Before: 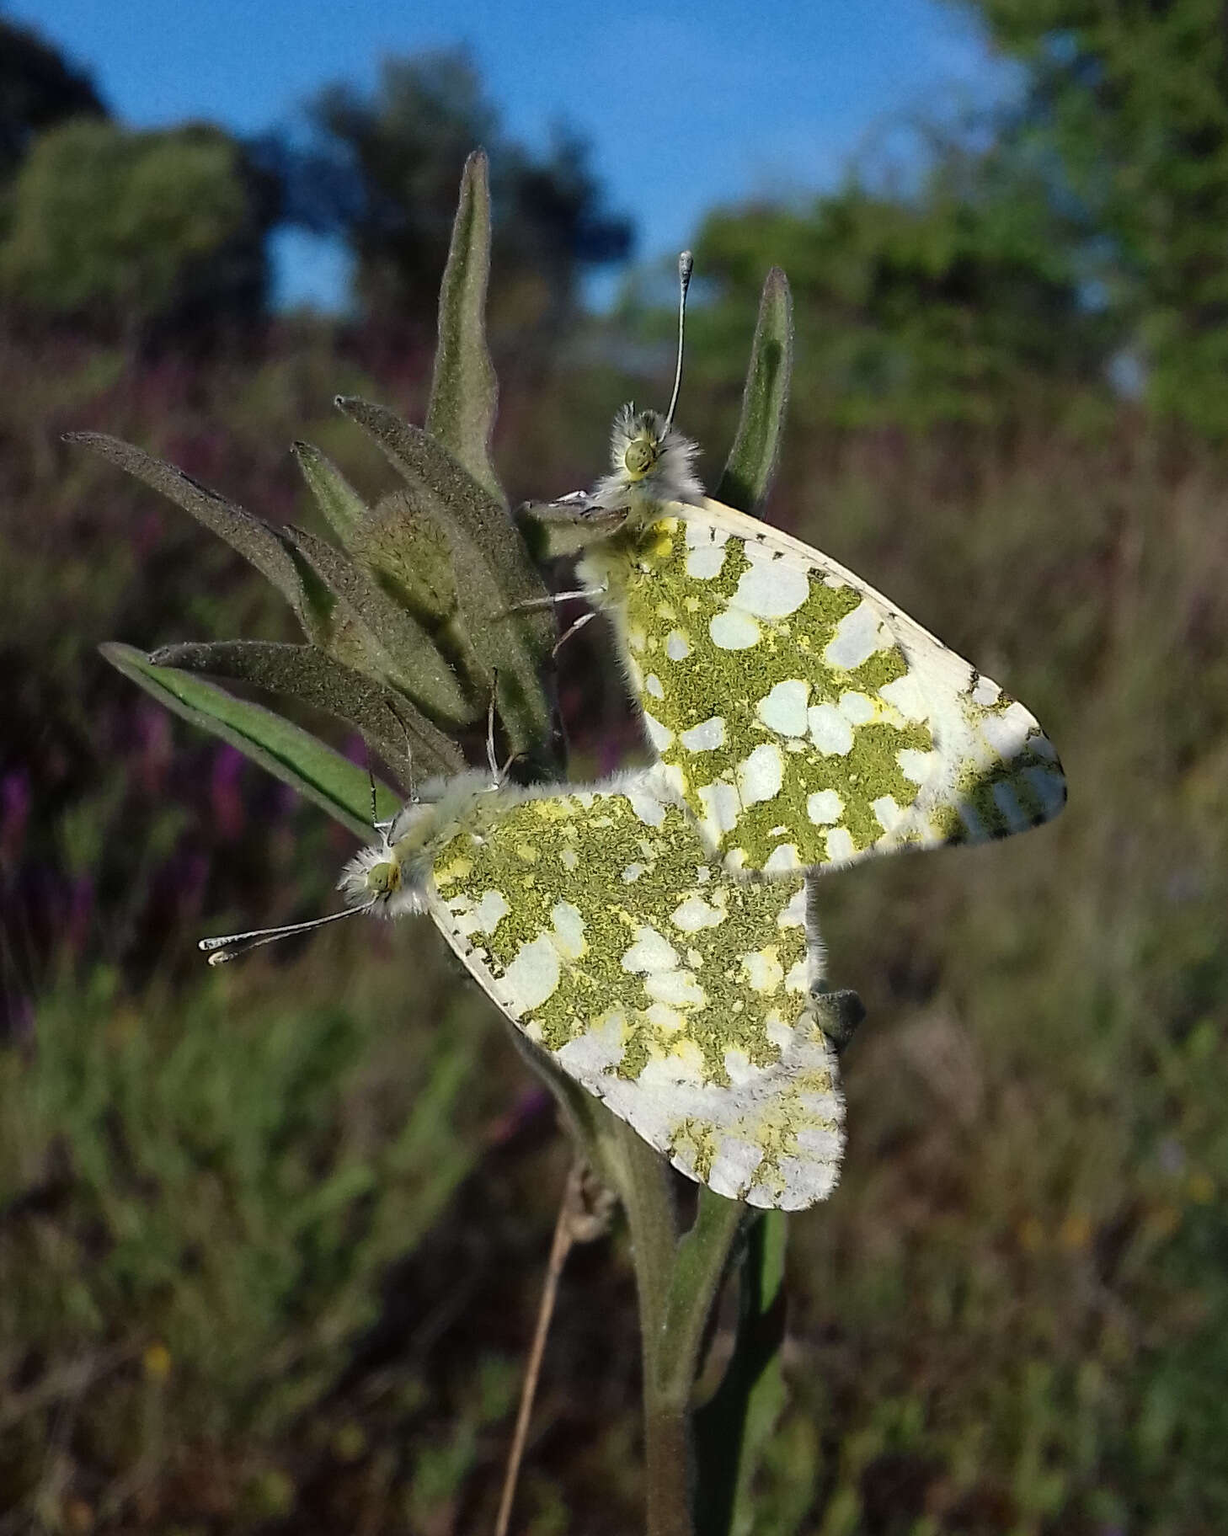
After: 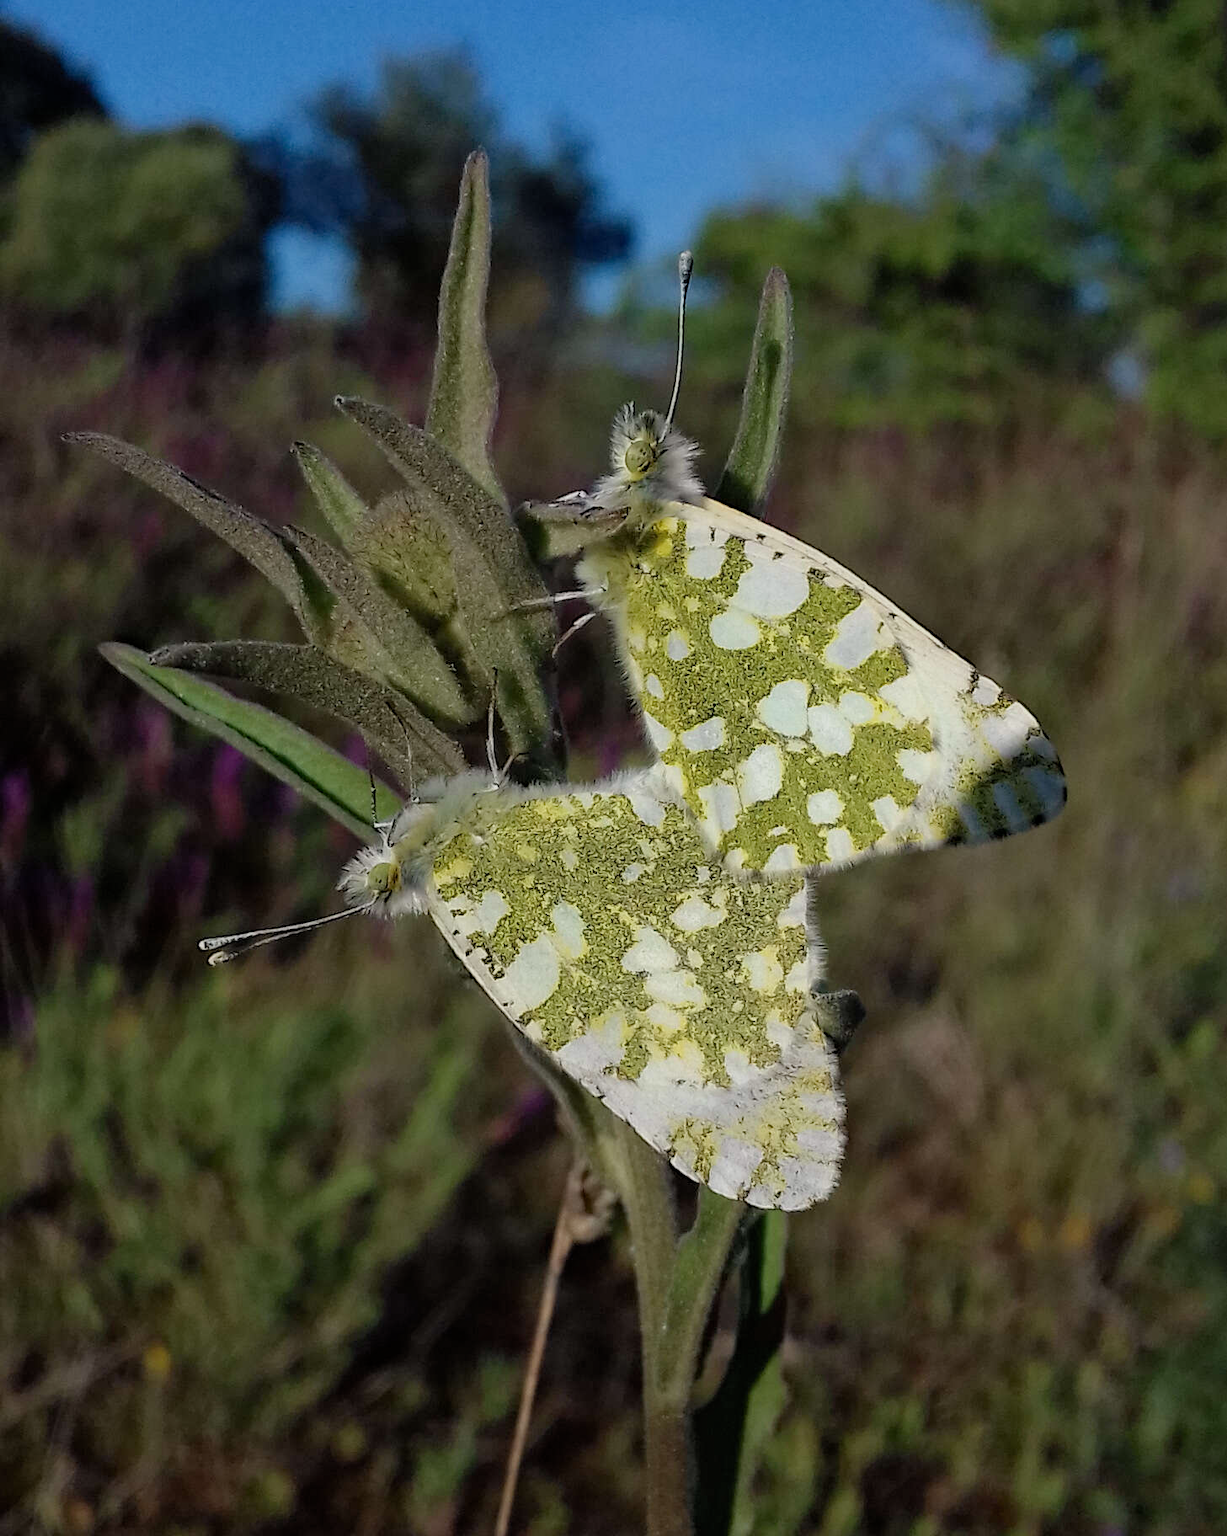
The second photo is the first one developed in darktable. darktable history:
haze removal: compatibility mode true, adaptive false
filmic rgb: black relative exposure -16 EV, white relative exposure 4.06 EV, target black luminance 0%, hardness 7.66, latitude 72.58%, contrast 0.902, highlights saturation mix 10.22%, shadows ↔ highlights balance -0.379%
